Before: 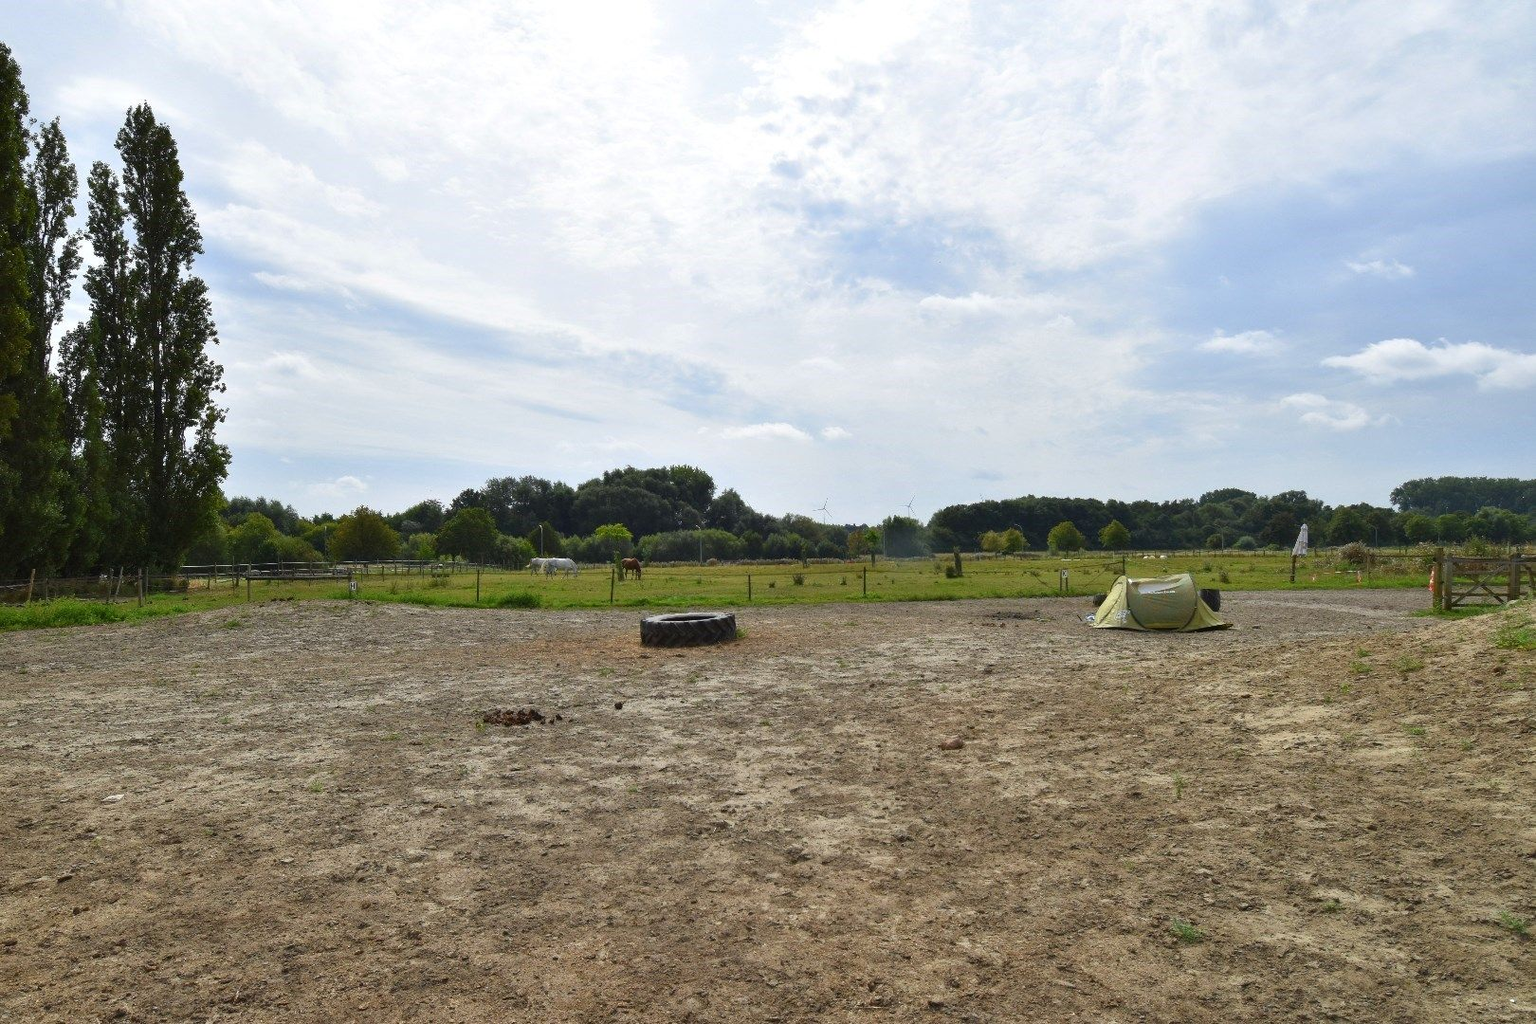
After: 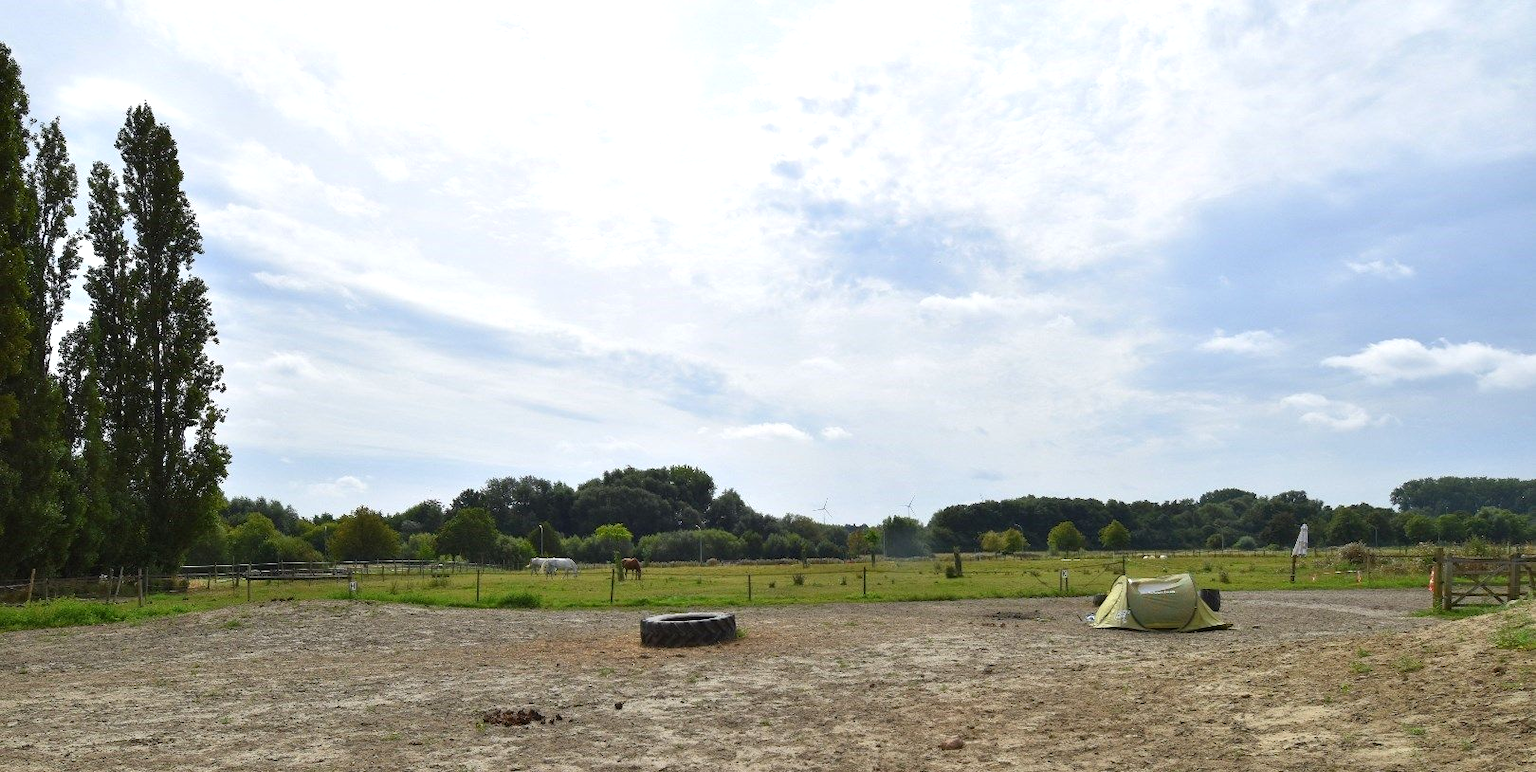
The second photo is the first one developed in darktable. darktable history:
crop: bottom 24.447%
exposure: exposure 0.152 EV, compensate exposure bias true, compensate highlight preservation false
